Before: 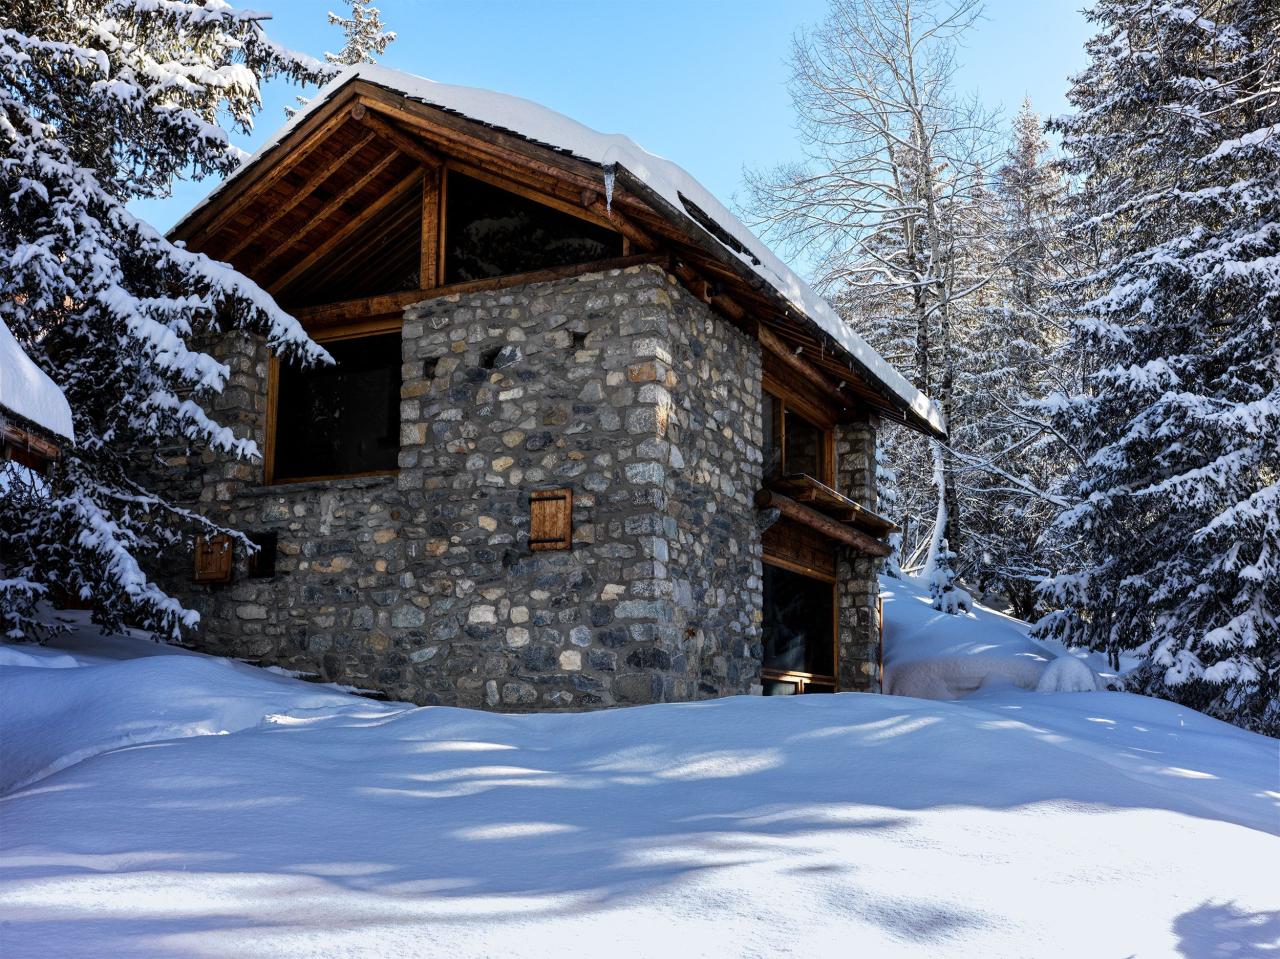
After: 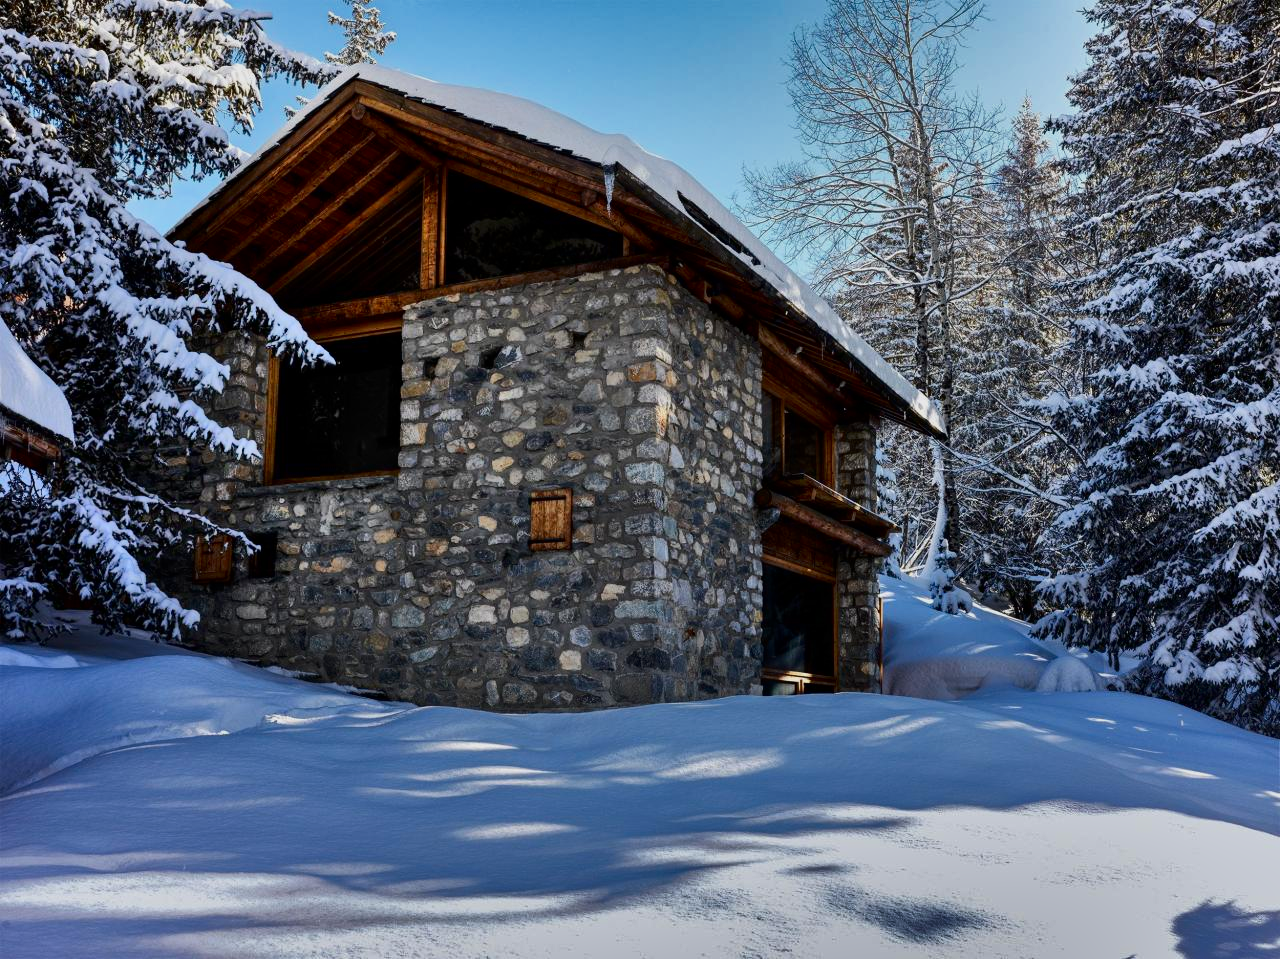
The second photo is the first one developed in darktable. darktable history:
shadows and highlights: shadows 80.73, white point adjustment -9.07, highlights -61.46, soften with gaussian
contrast brightness saturation: contrast 0.07, brightness -0.13, saturation 0.06
